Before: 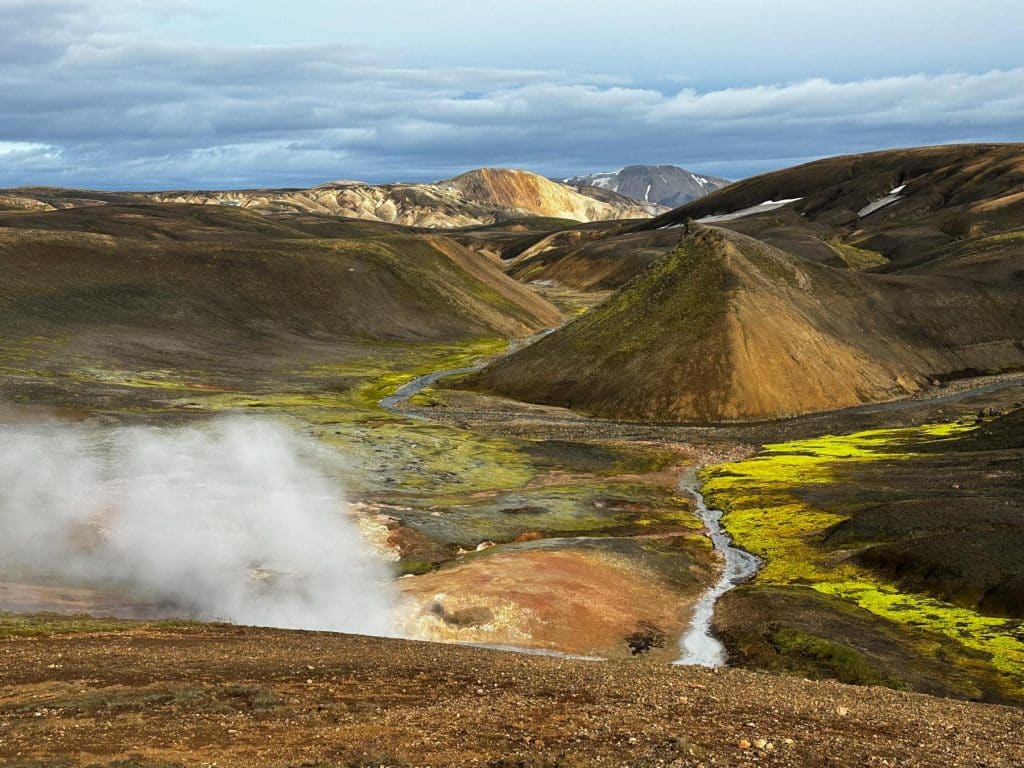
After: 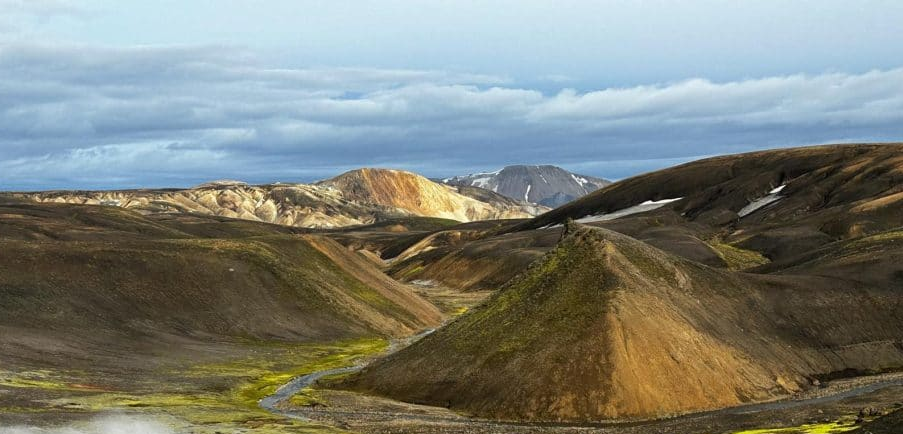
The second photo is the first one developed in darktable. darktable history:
crop and rotate: left 11.777%, bottom 43.482%
